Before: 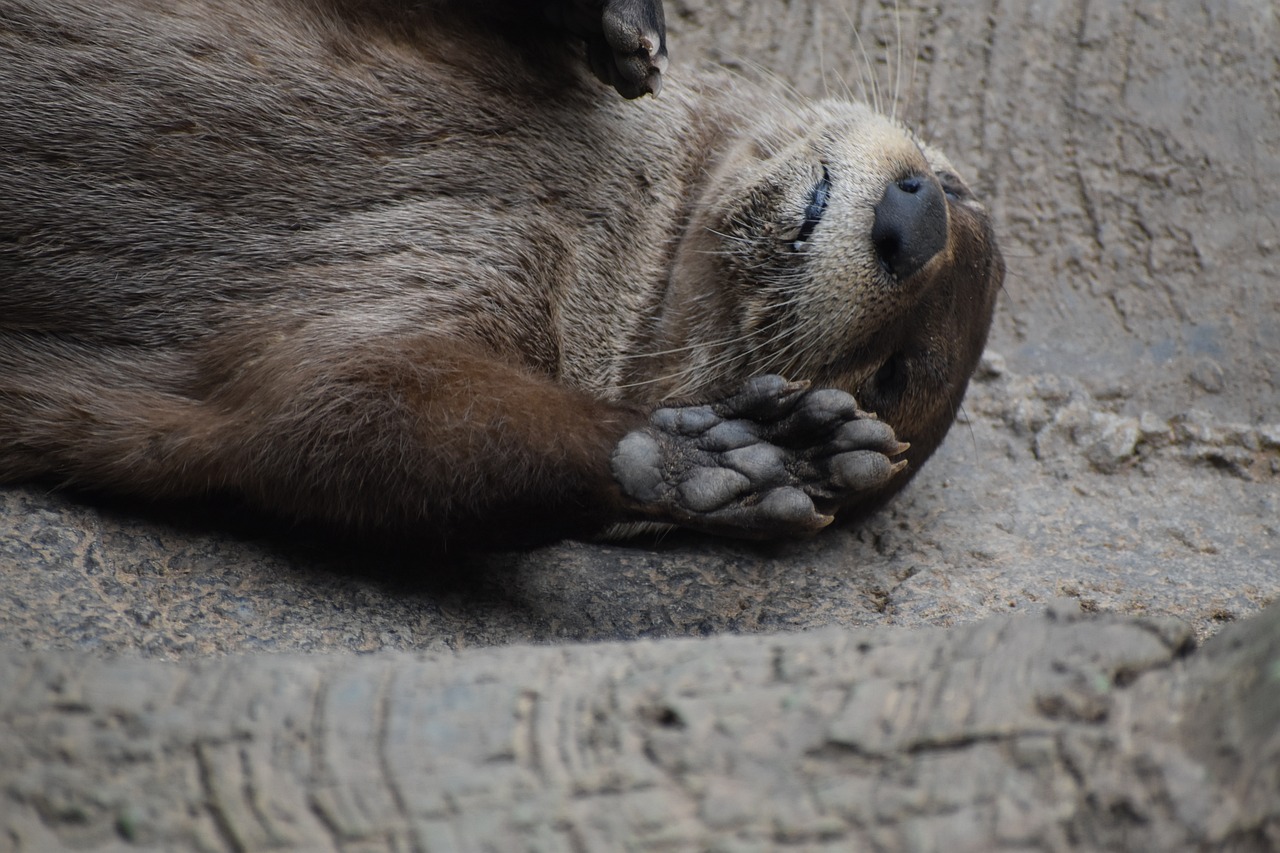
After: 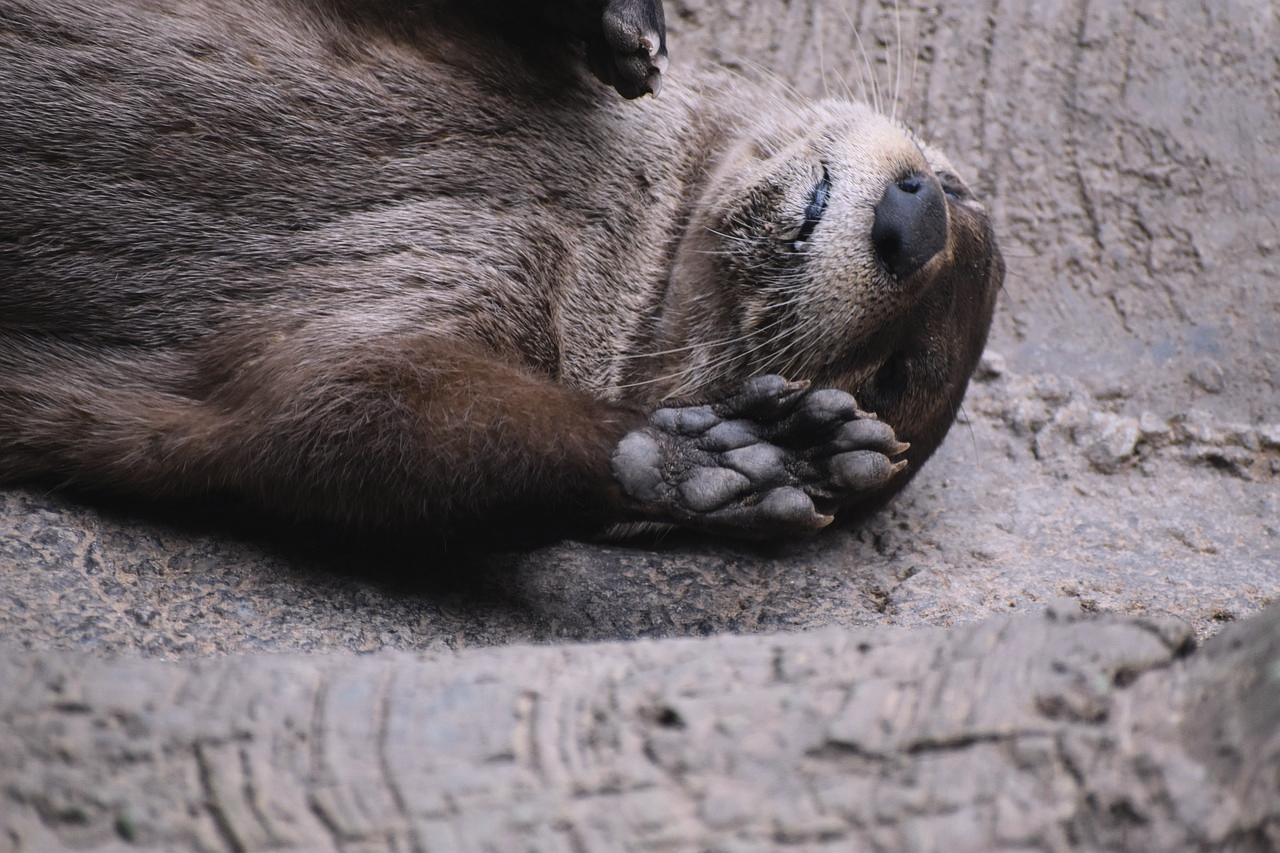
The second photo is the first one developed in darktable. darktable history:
color balance: lift [1.007, 1, 1, 1], gamma [1.097, 1, 1, 1]
white balance: red 1.05, blue 1.072
filmic rgb: black relative exposure -12.8 EV, white relative exposure 2.8 EV, threshold 3 EV, target black luminance 0%, hardness 8.54, latitude 70.41%, contrast 1.133, shadows ↔ highlights balance -0.395%, color science v4 (2020), enable highlight reconstruction true
contrast brightness saturation: contrast 0.14
